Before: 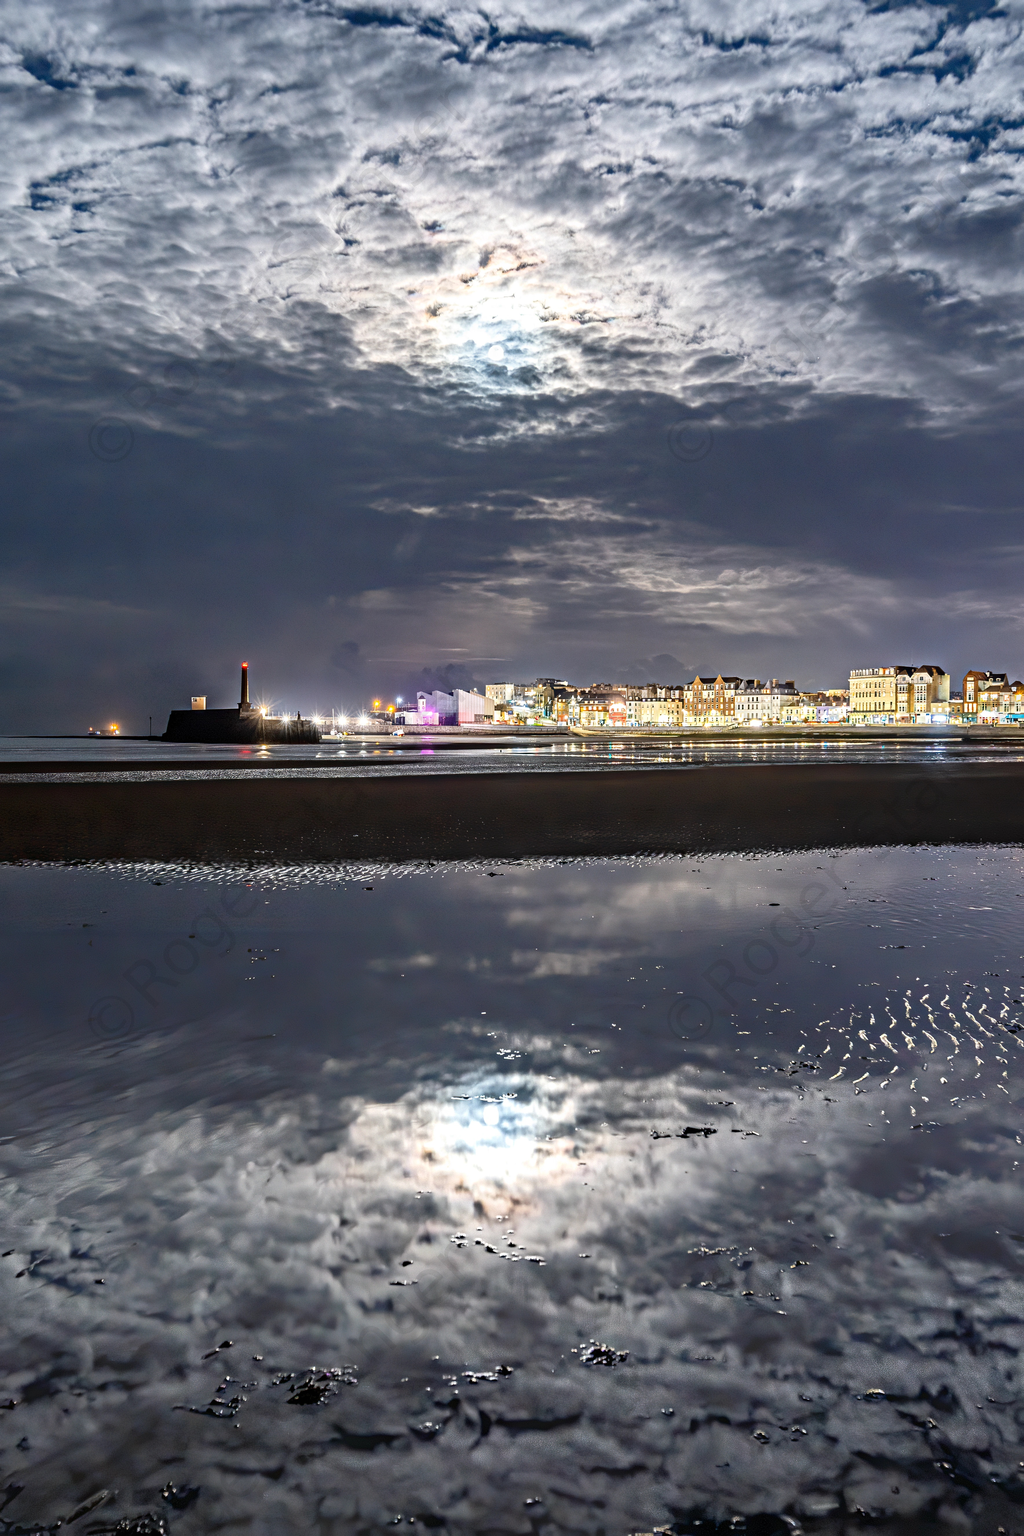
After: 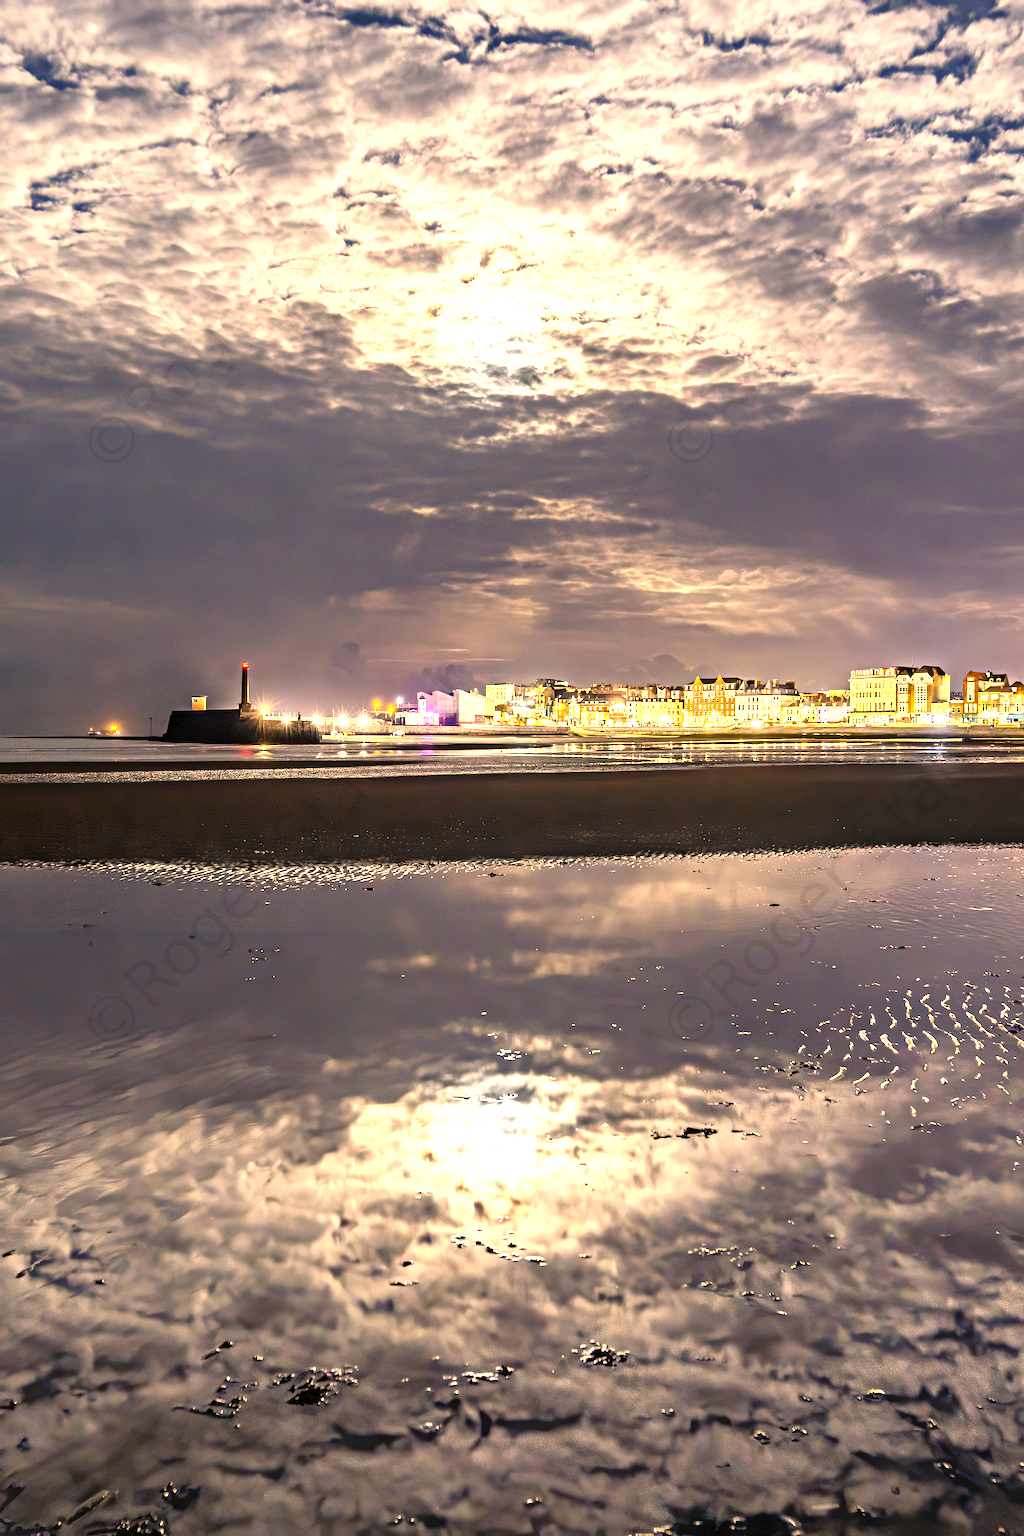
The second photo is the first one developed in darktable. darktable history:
color correction: highlights a* 14.84, highlights b* 31.89
exposure: black level correction 0, exposure 1.001 EV, compensate exposure bias true, compensate highlight preservation false
